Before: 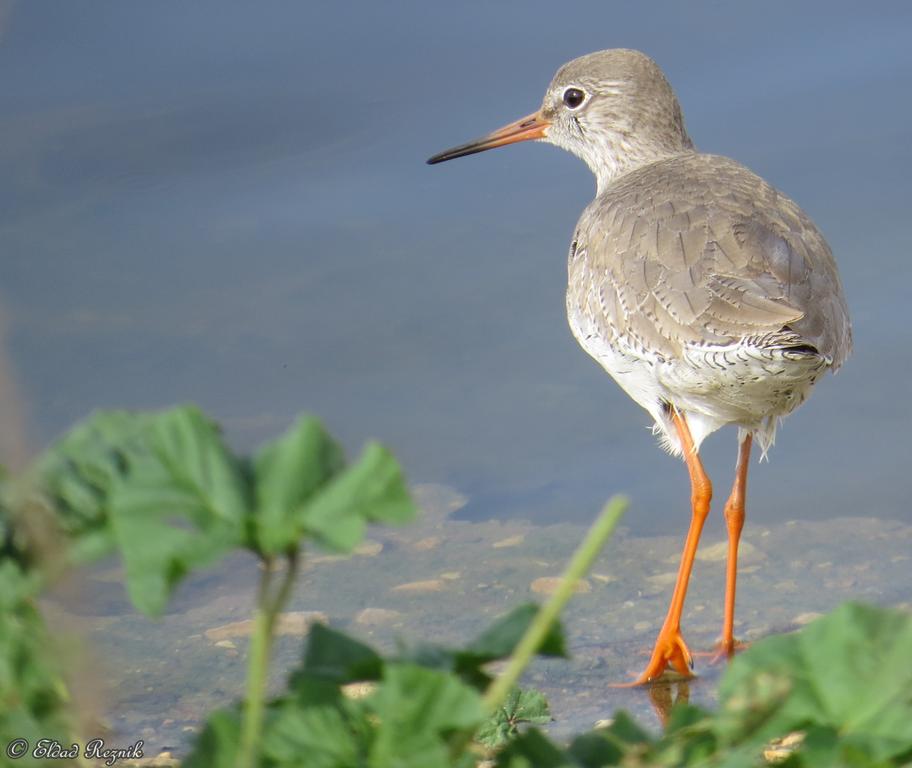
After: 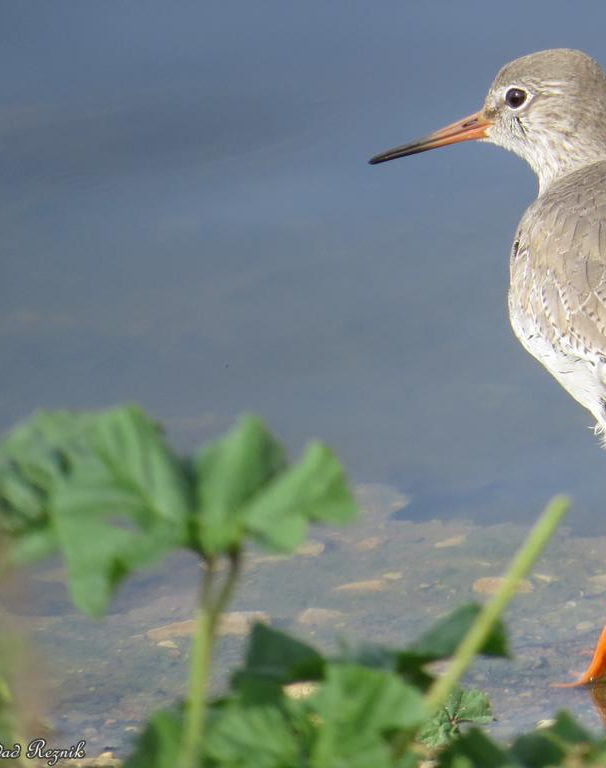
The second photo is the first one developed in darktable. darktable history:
crop and rotate: left 6.416%, right 27.129%
